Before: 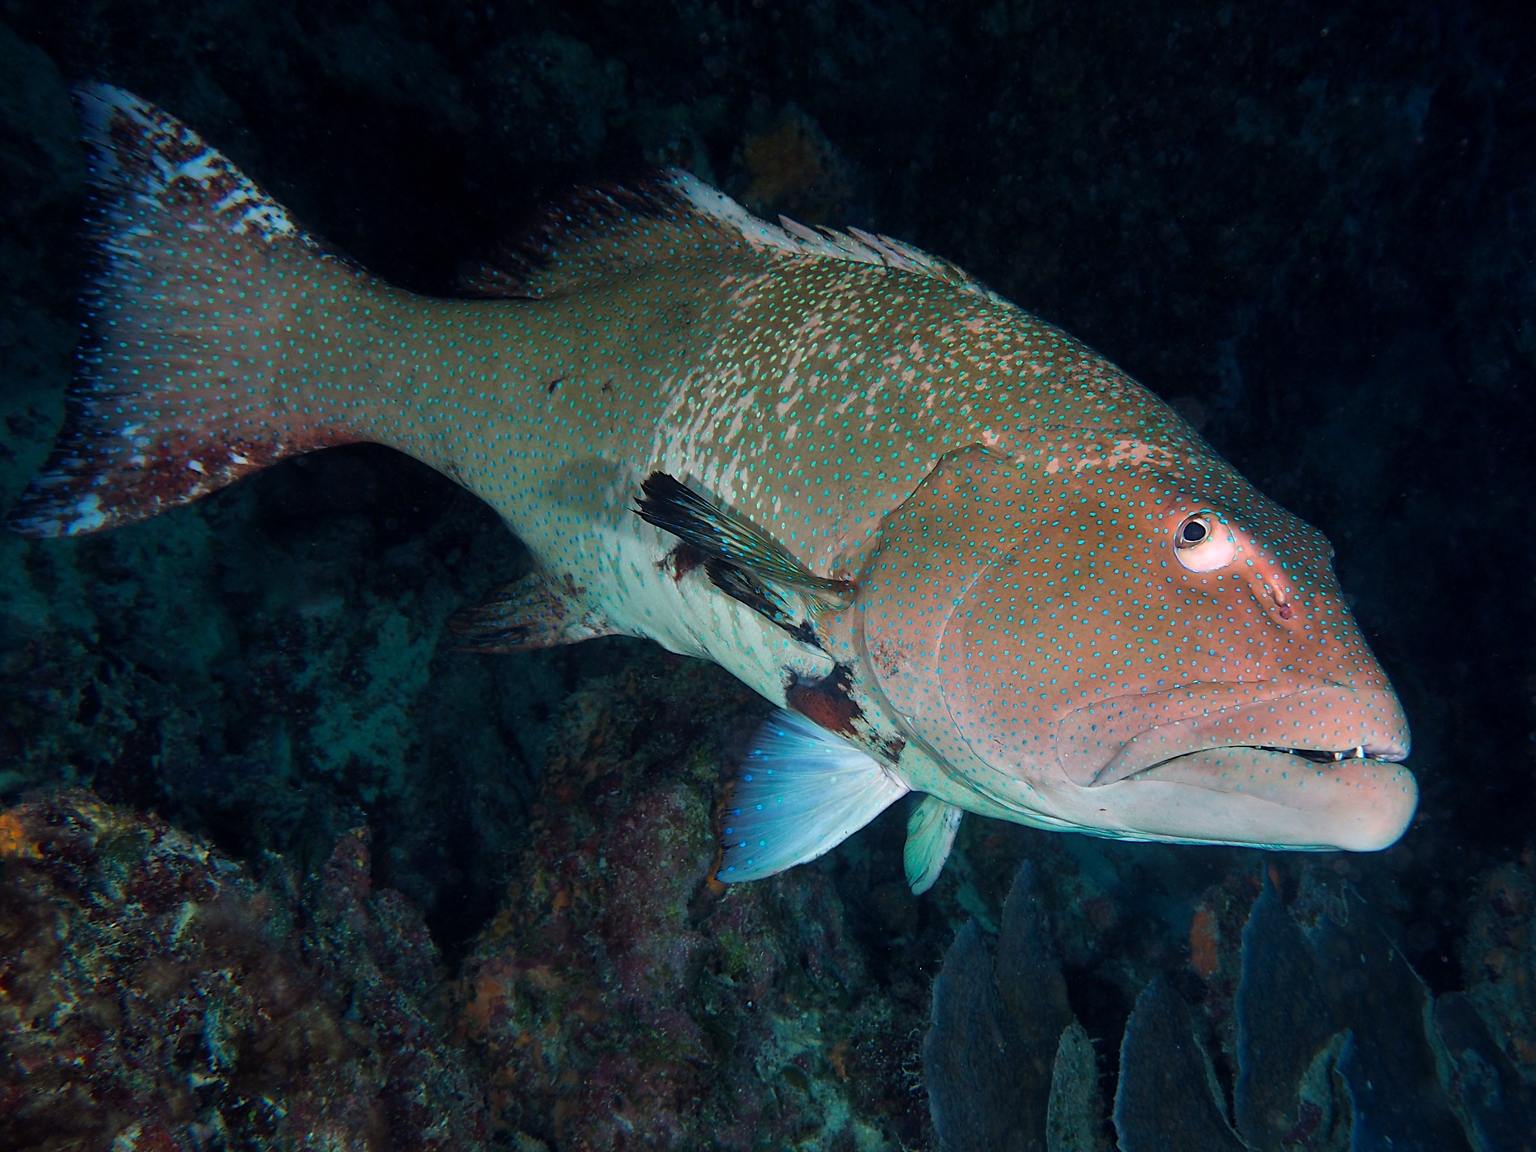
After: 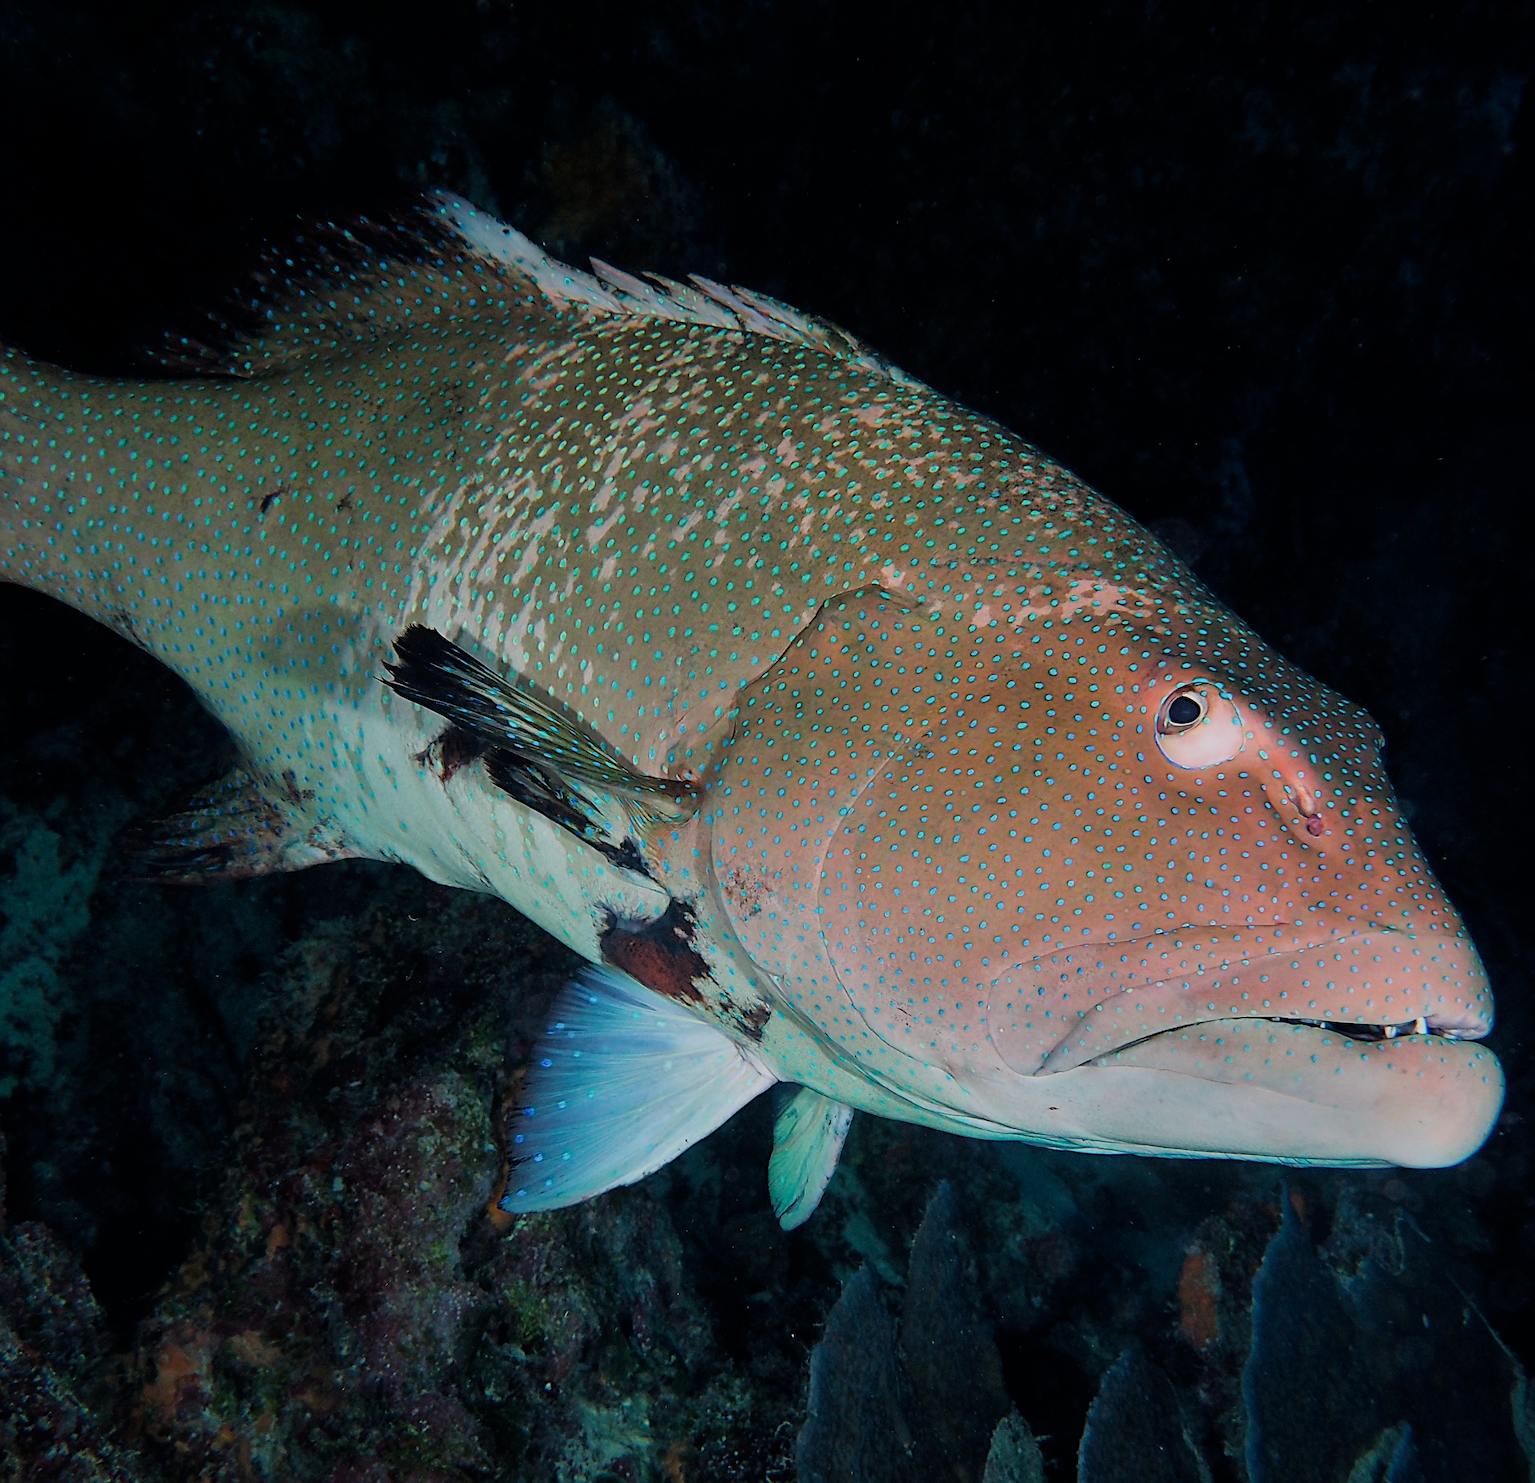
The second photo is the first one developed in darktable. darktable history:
filmic rgb: black relative exposure -7.65 EV, white relative exposure 4.56 EV, hardness 3.61
crop and rotate: left 23.876%, top 3.083%, right 6.214%, bottom 6.84%
sharpen: on, module defaults
